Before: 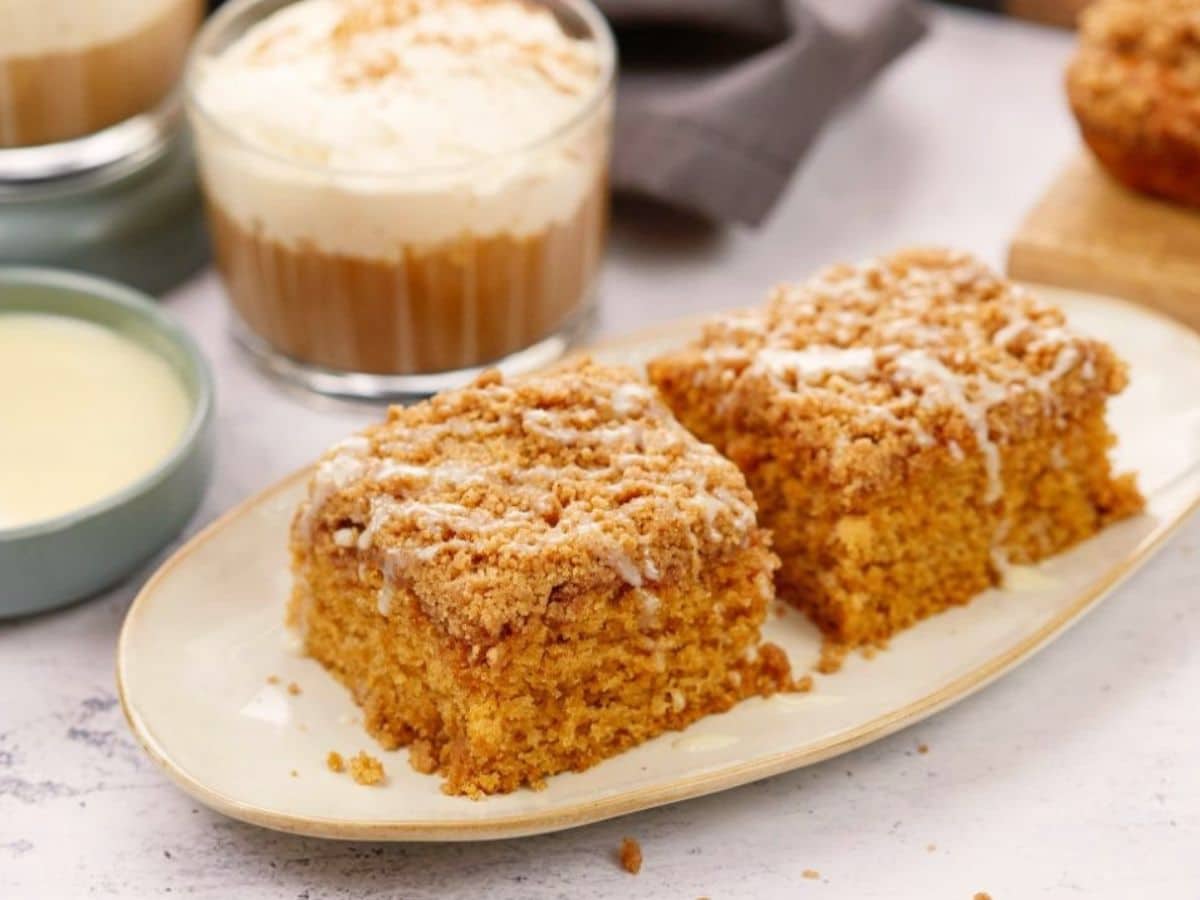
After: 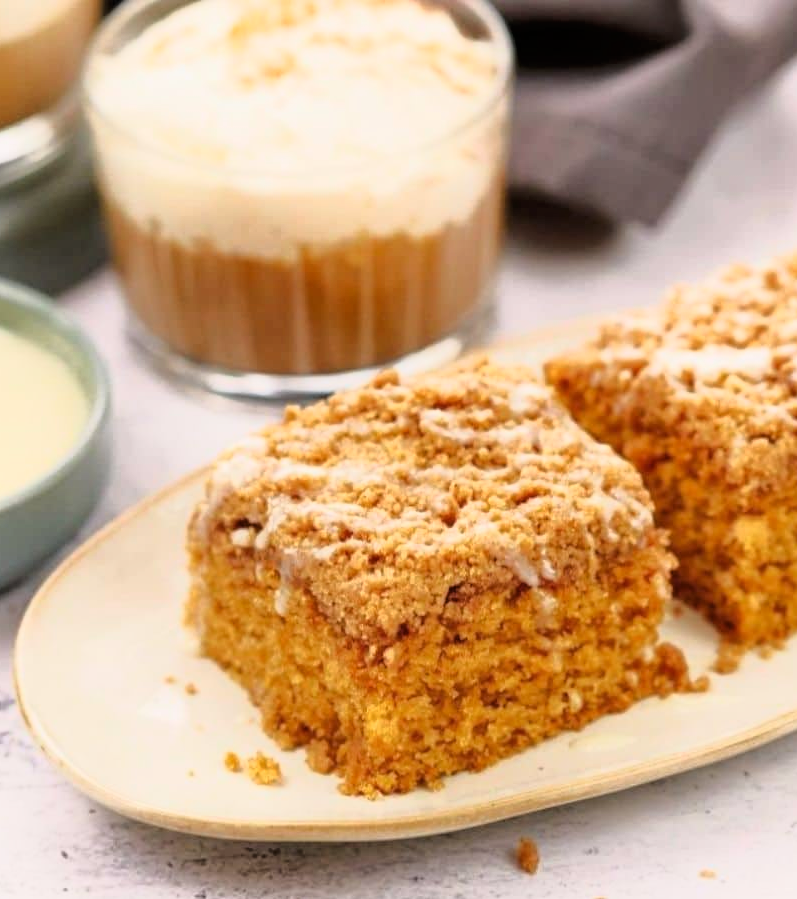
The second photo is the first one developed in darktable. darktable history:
crop and rotate: left 8.647%, right 24.922%
tone equalizer: -8 EV -1.82 EV, -7 EV -1.13 EV, -6 EV -1.6 EV
tone curve: curves: ch0 [(0, 0) (0.105, 0.068) (0.195, 0.162) (0.283, 0.283) (0.384, 0.404) (0.485, 0.531) (0.638, 0.681) (0.795, 0.879) (1, 0.977)]; ch1 [(0, 0) (0.161, 0.092) (0.35, 0.33) (0.379, 0.401) (0.456, 0.469) (0.498, 0.503) (0.531, 0.537) (0.596, 0.621) (0.635, 0.671) (1, 1)]; ch2 [(0, 0) (0.371, 0.362) (0.437, 0.437) (0.483, 0.484) (0.53, 0.515) (0.56, 0.58) (0.622, 0.606) (1, 1)], color space Lab, linked channels, preserve colors none
